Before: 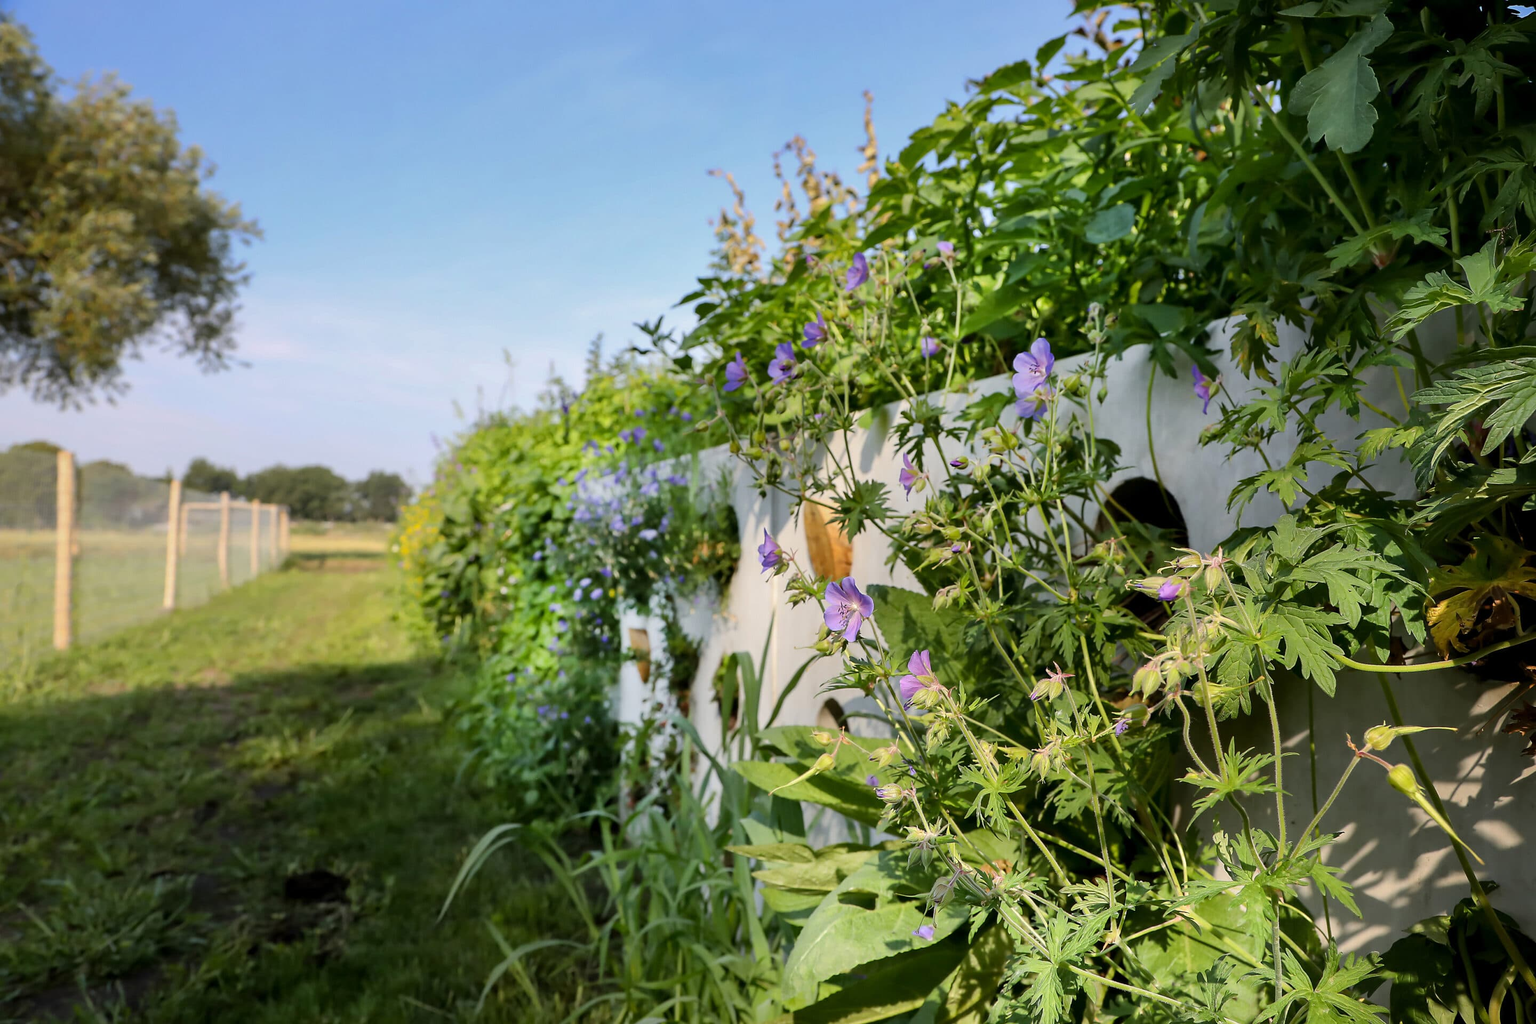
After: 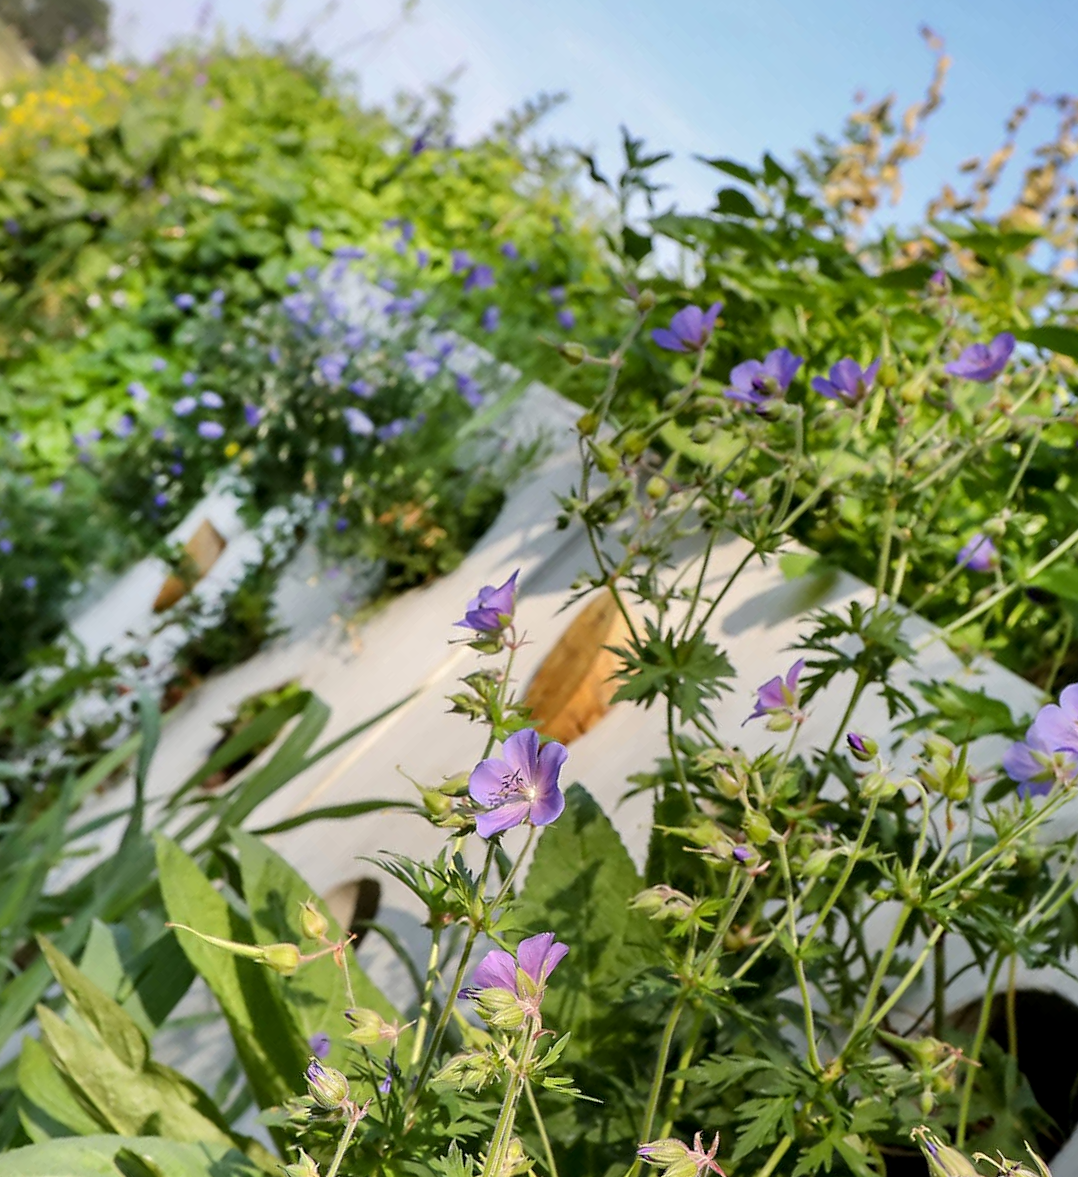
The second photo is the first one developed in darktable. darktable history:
local contrast: highlights 101%, shadows 98%, detail 120%, midtone range 0.2
crop and rotate: angle -45.75°, top 16.183%, right 0.969%, bottom 11.728%
